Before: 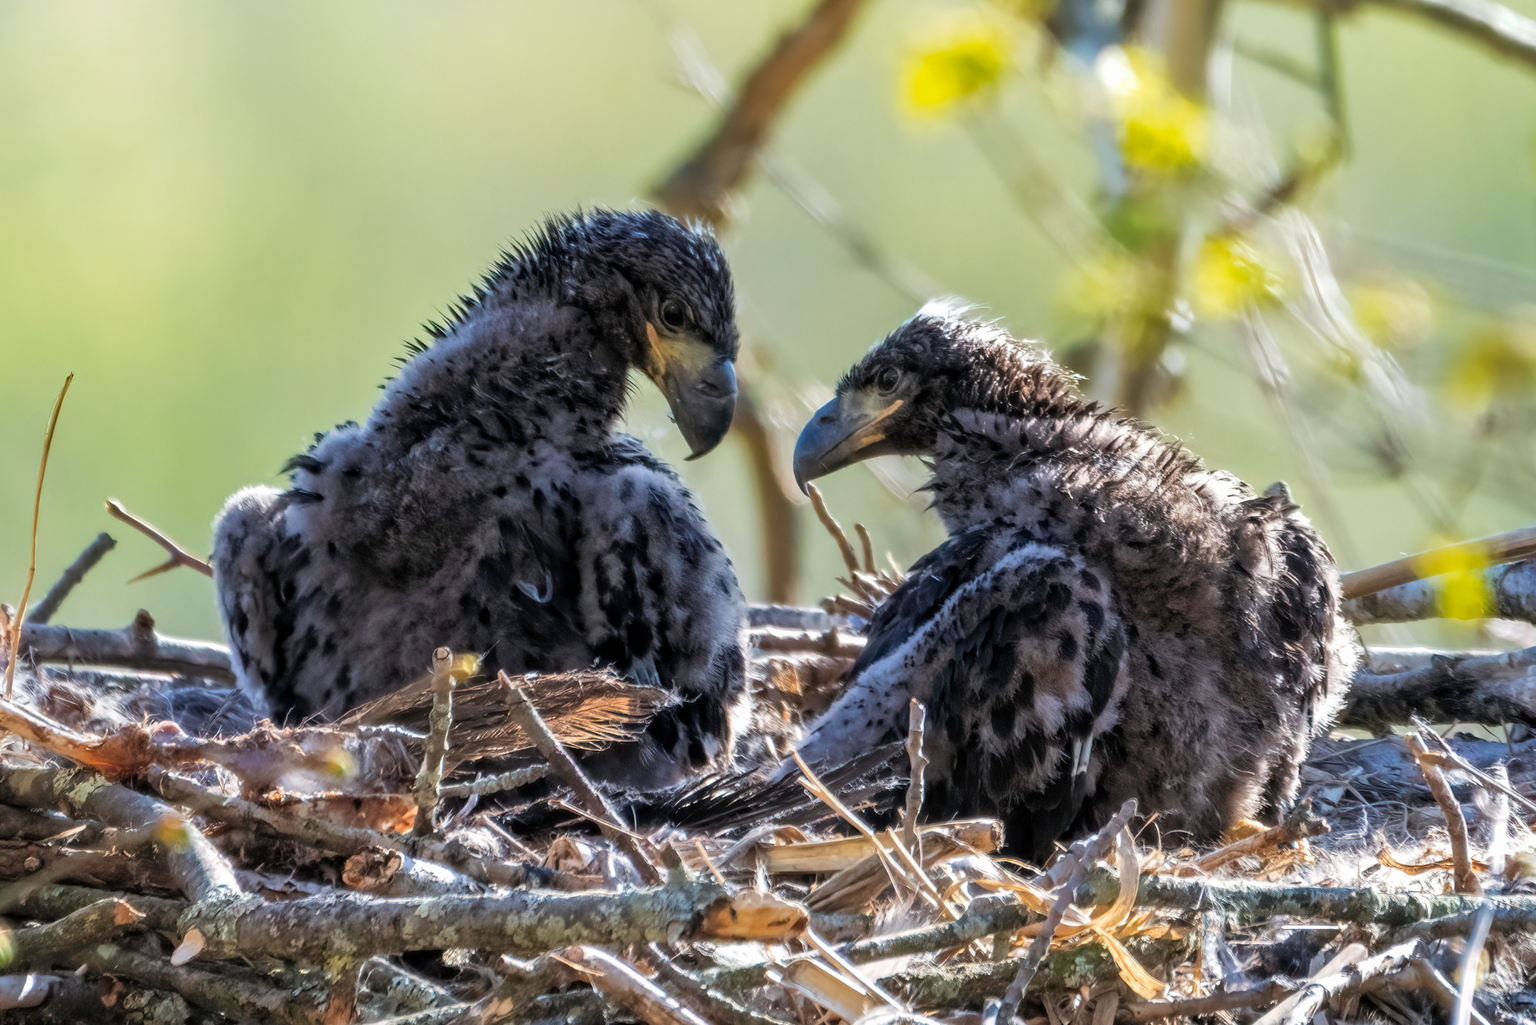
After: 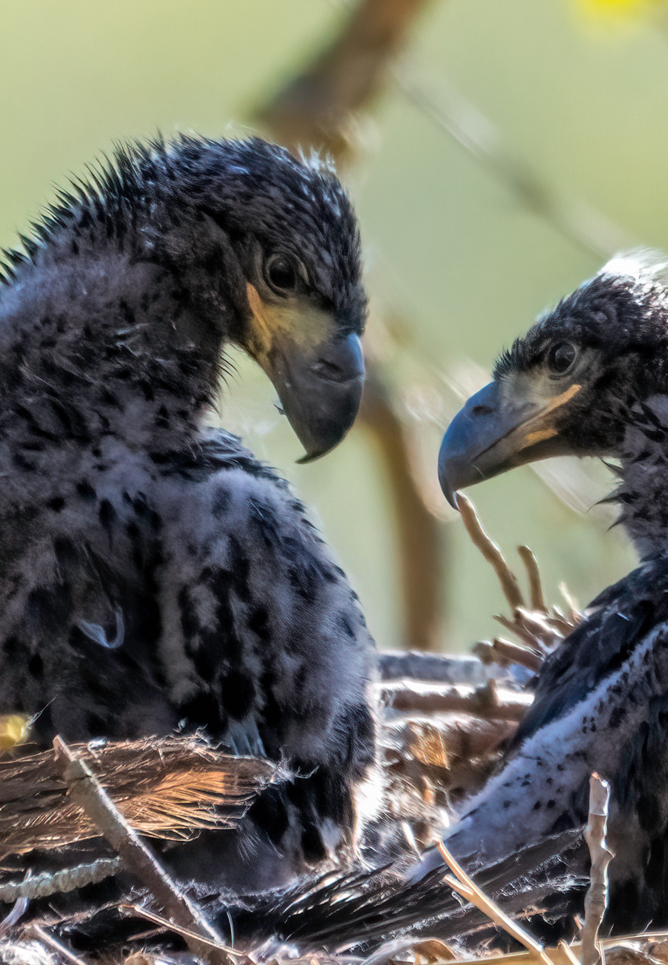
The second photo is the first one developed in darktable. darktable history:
crop and rotate: left 29.788%, top 10.223%, right 36.771%, bottom 17.373%
